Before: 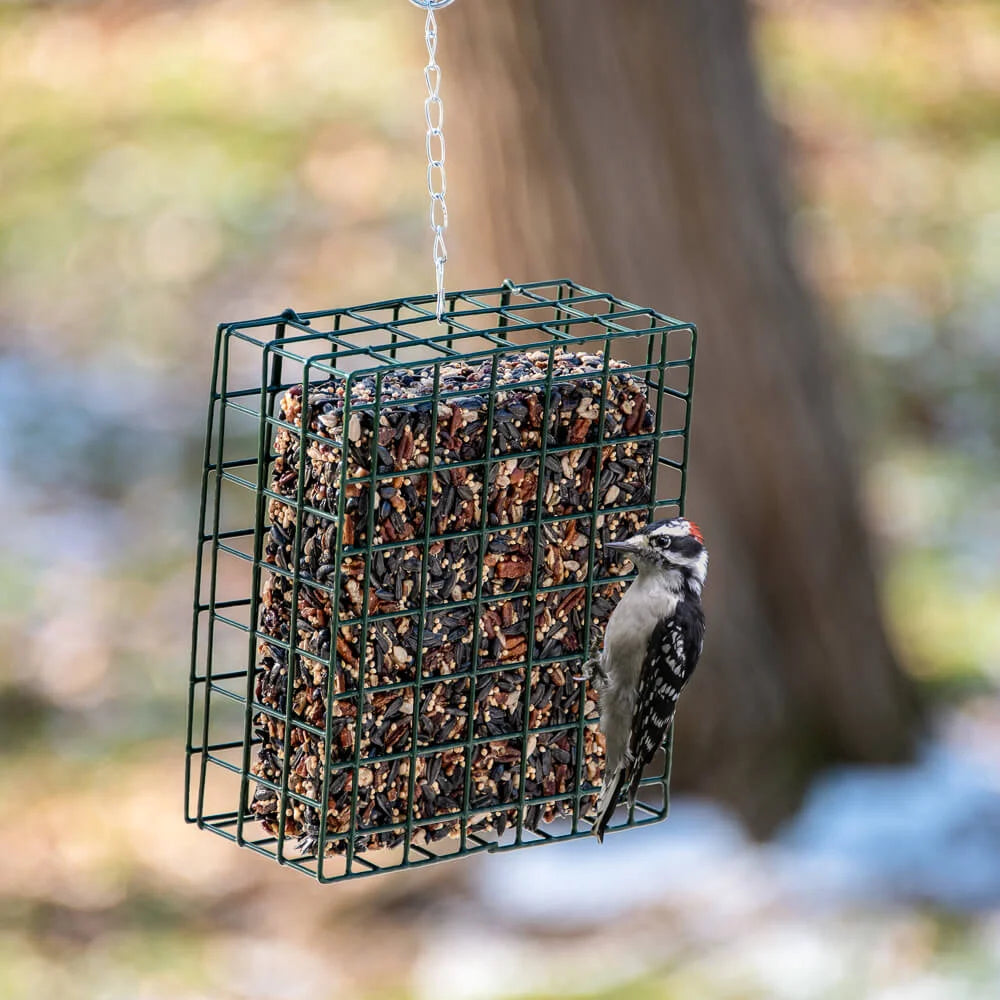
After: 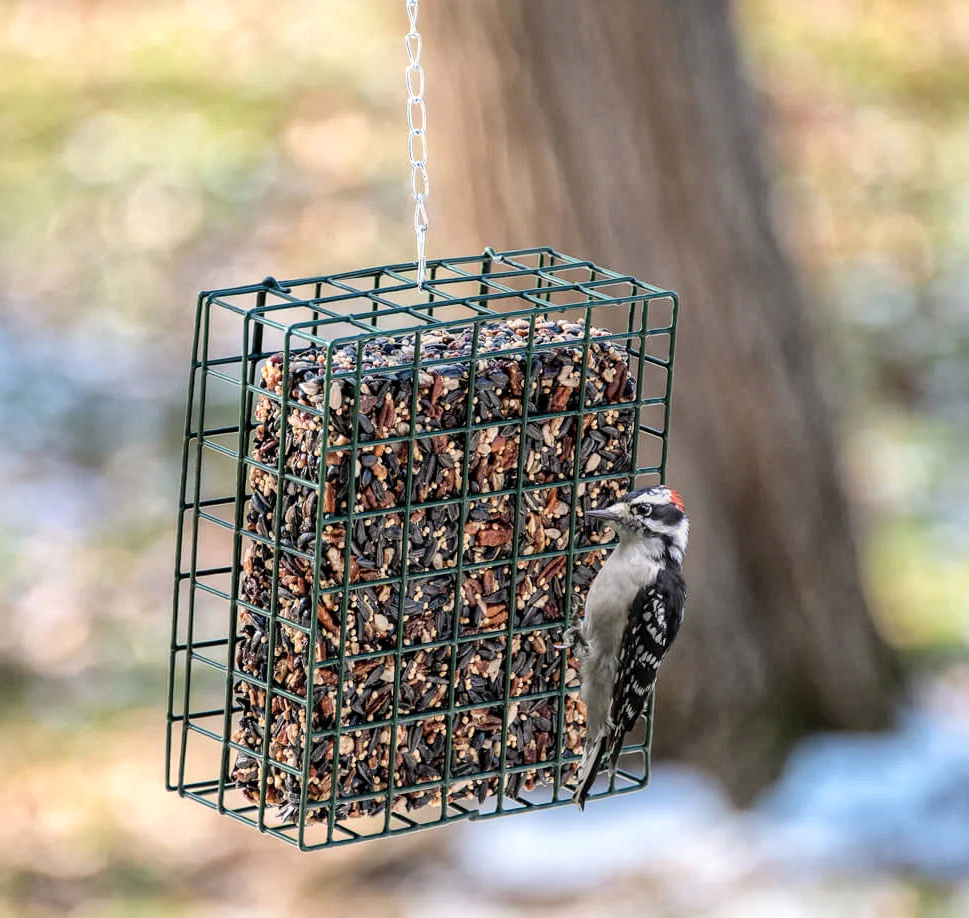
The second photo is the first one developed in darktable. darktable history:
crop: left 1.964%, top 3.251%, right 1.122%, bottom 4.933%
global tonemap: drago (1, 100), detail 1
